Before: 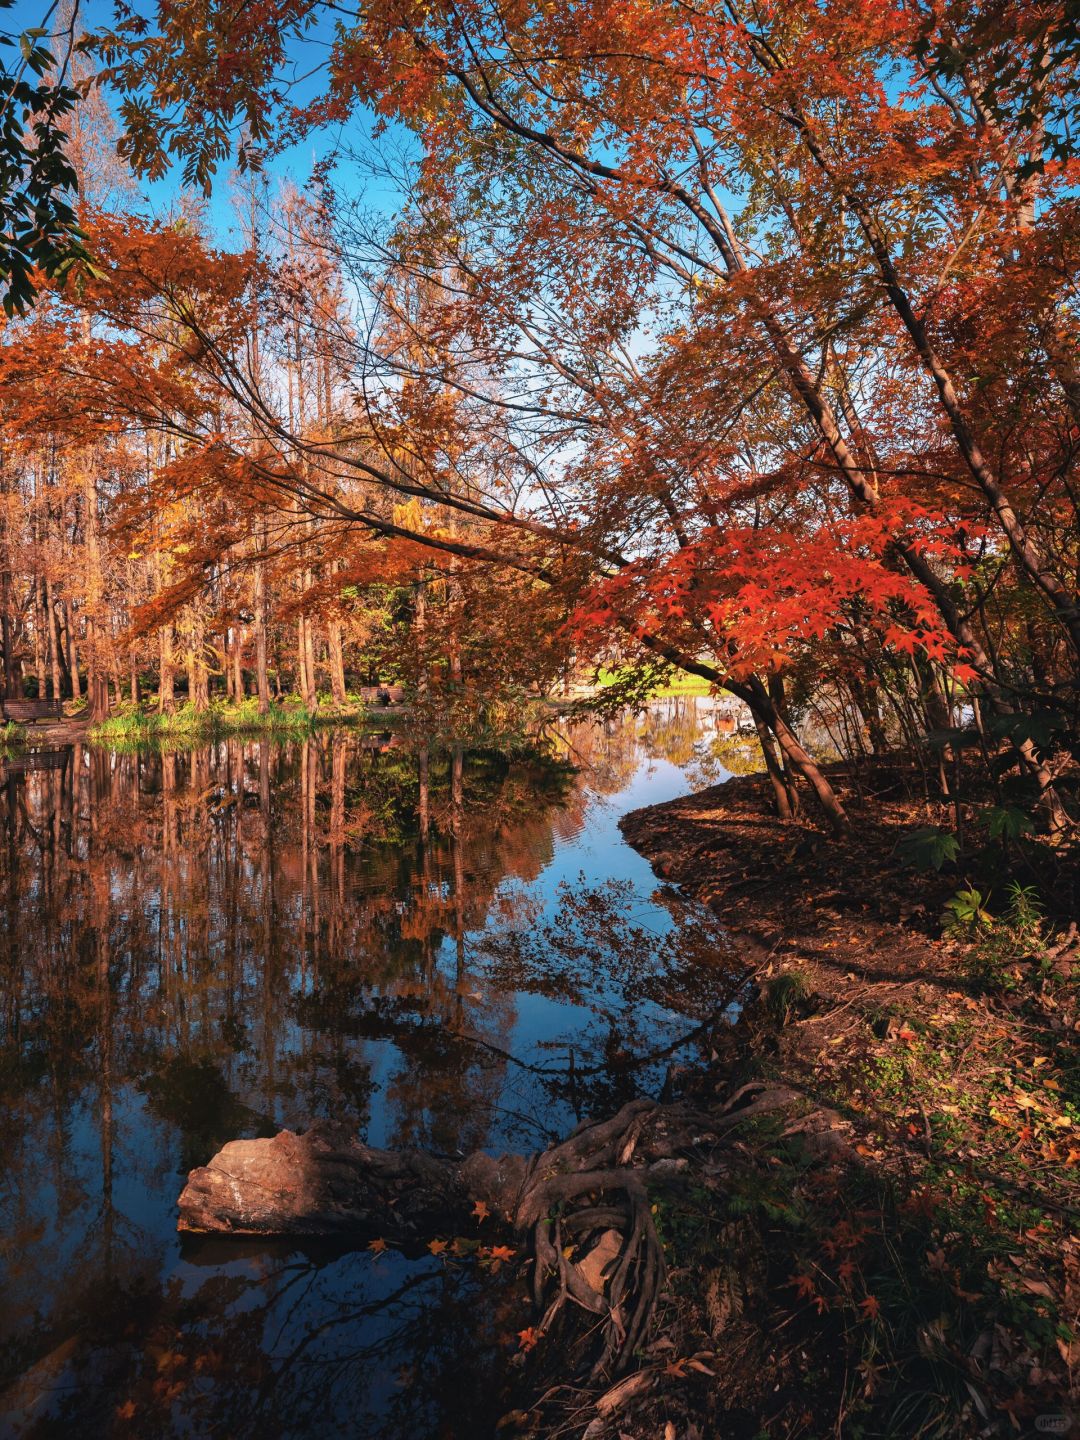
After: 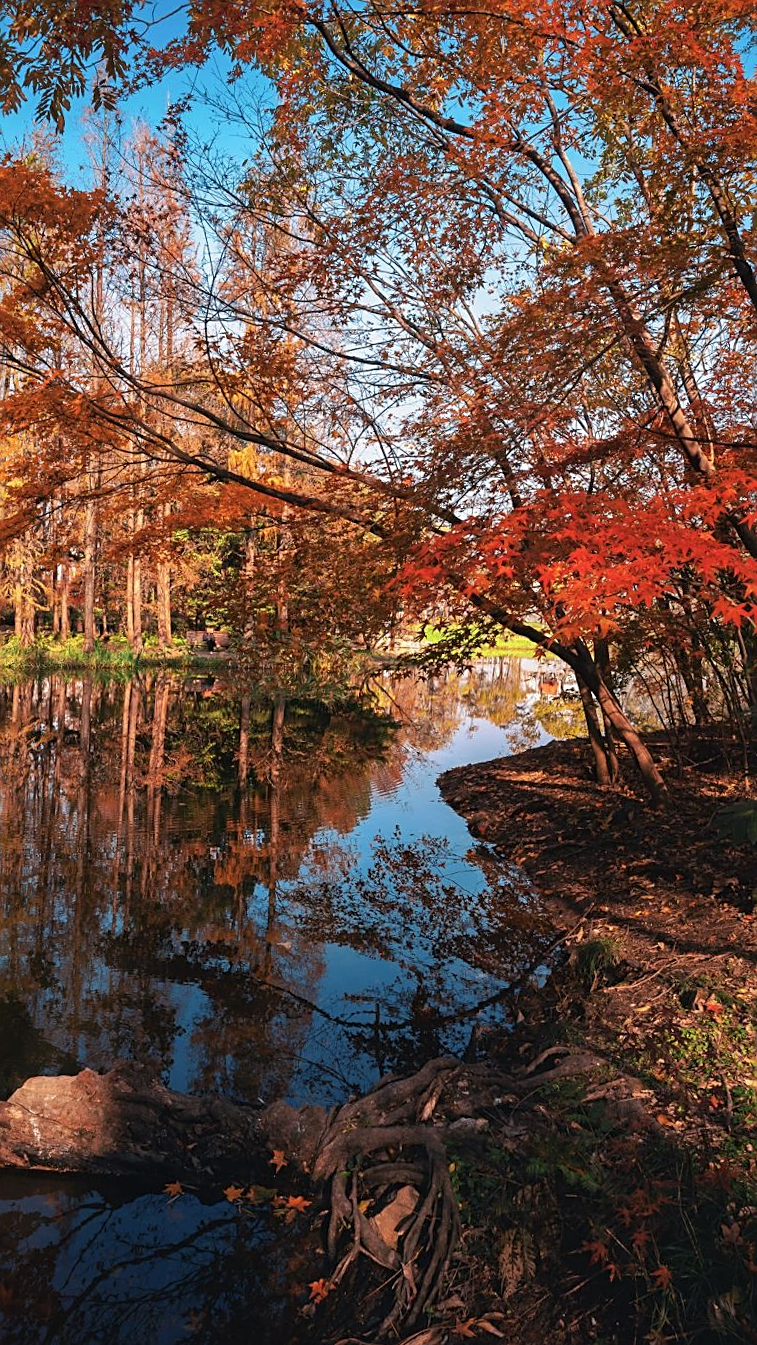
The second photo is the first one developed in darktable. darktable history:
crop and rotate: angle -3.06°, left 13.967%, top 0.022%, right 10.973%, bottom 0.046%
sharpen: on, module defaults
